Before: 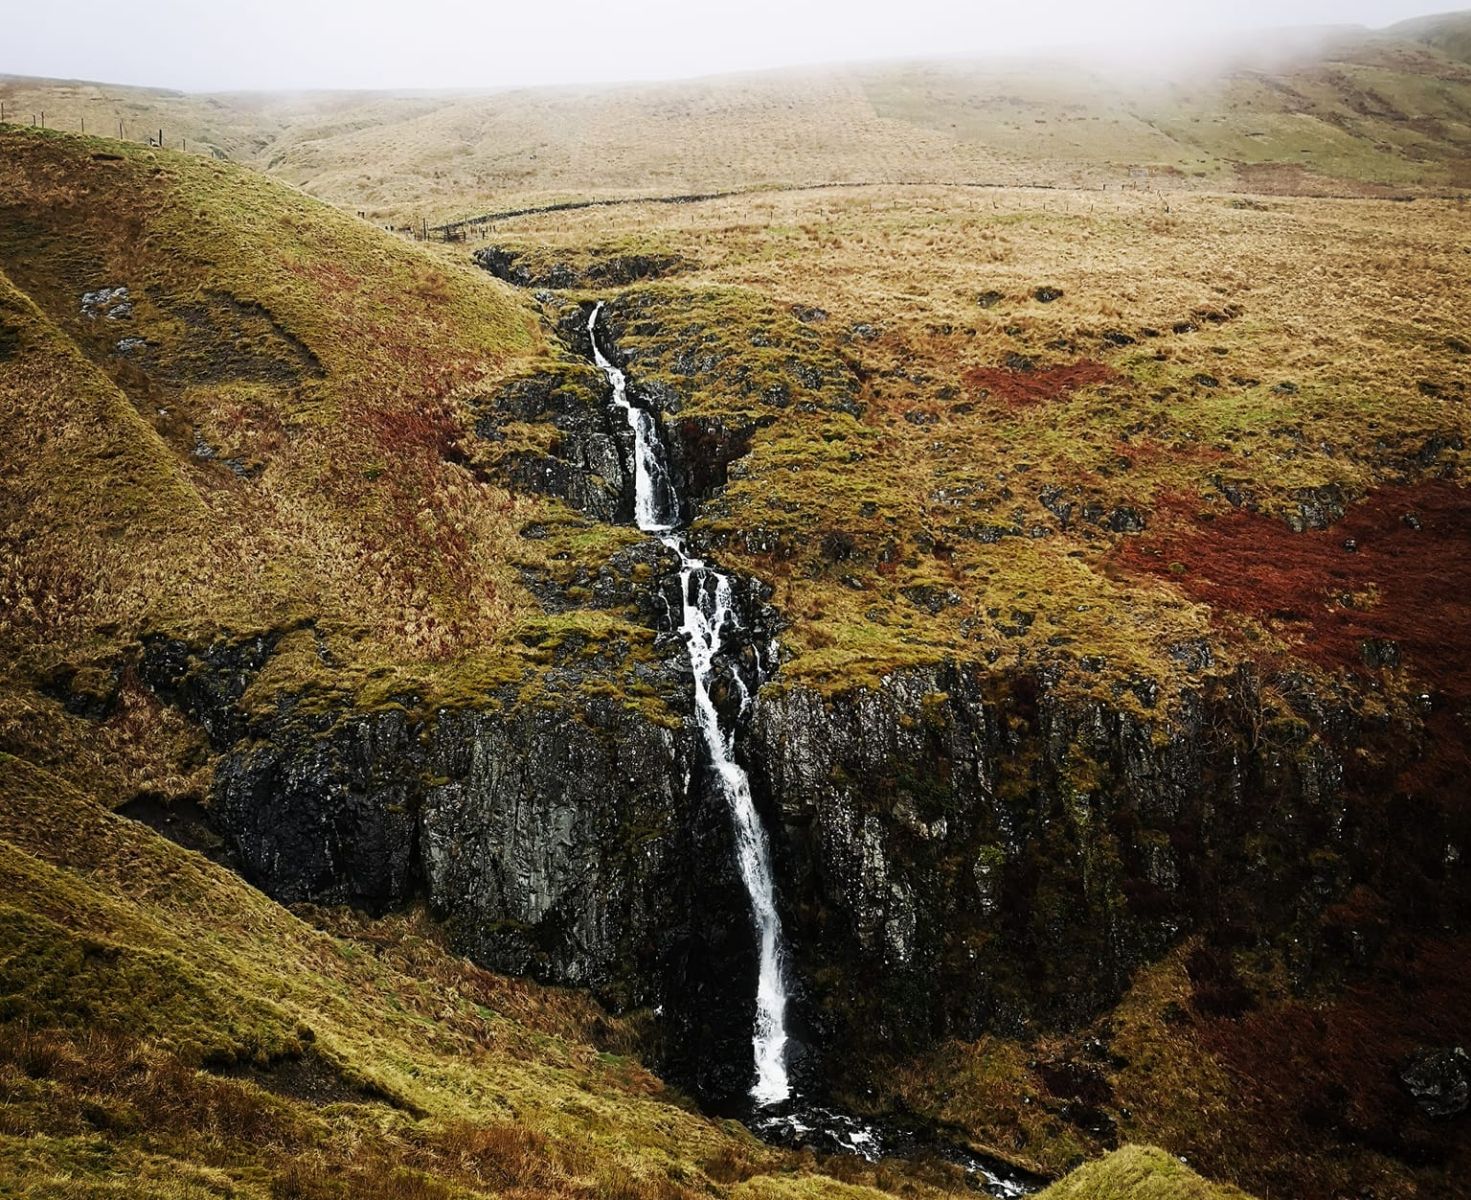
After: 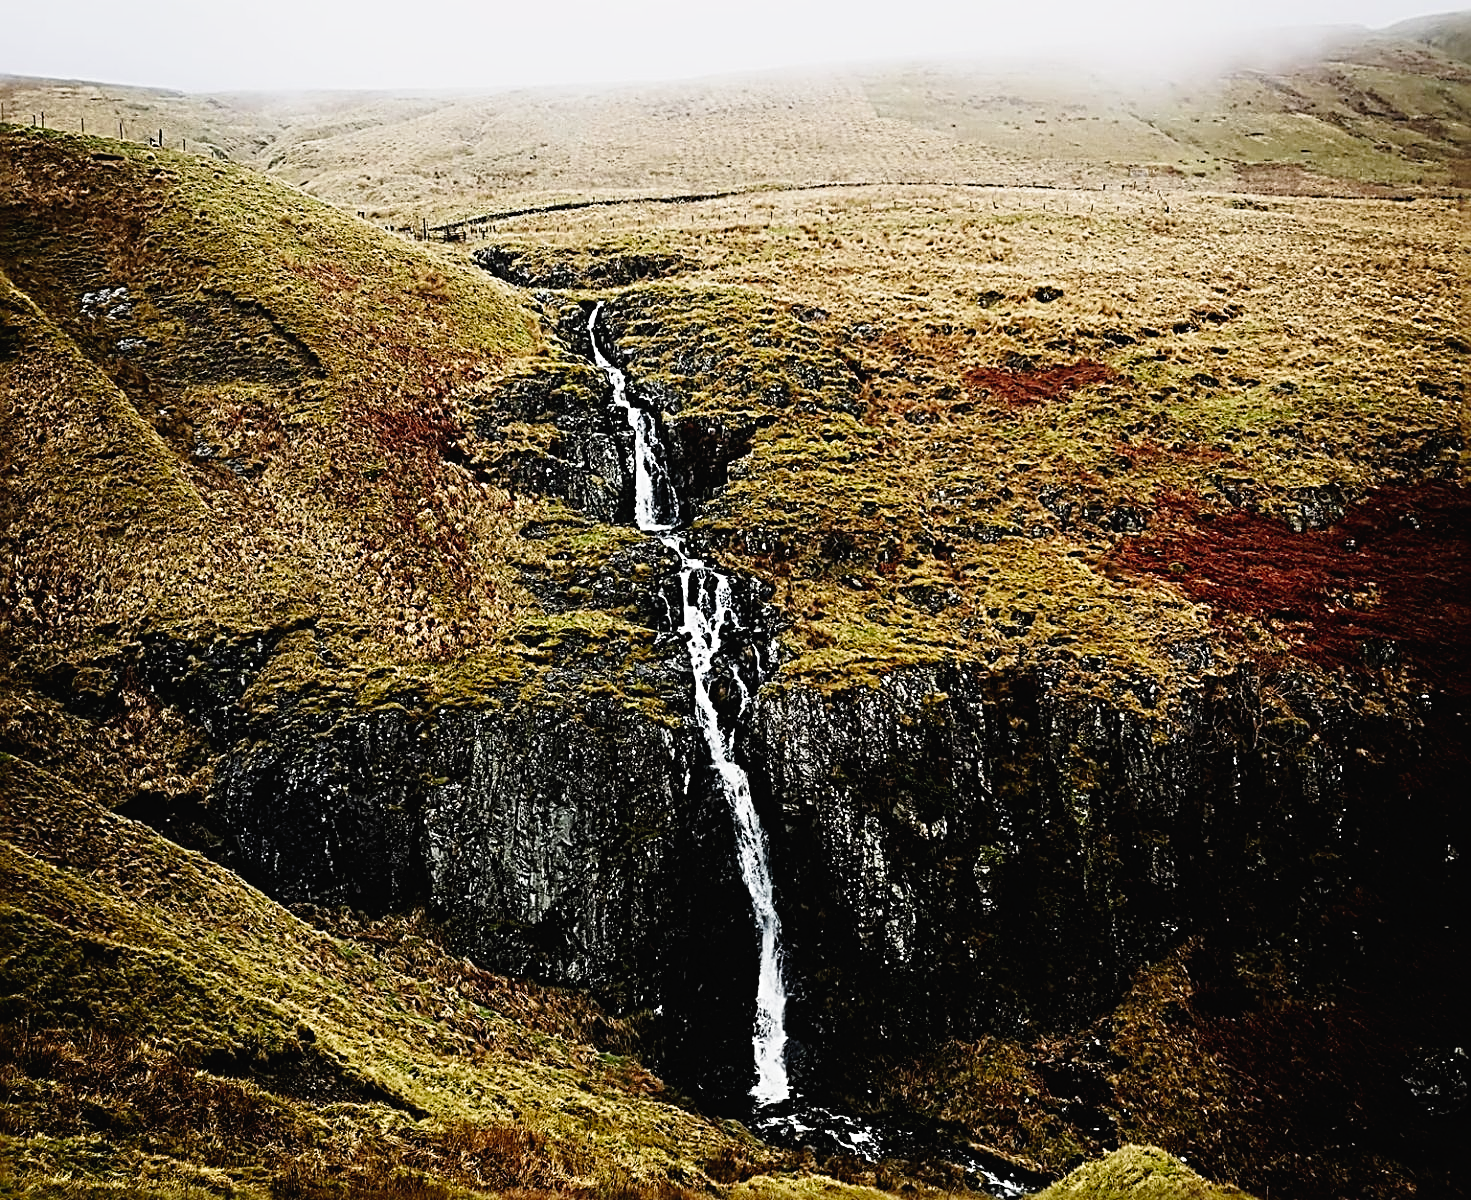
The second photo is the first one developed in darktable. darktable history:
tone curve: curves: ch0 [(0, 0.016) (0.11, 0.039) (0.259, 0.235) (0.383, 0.437) (0.499, 0.597) (0.733, 0.867) (0.843, 0.948) (1, 1)], preserve colors none
color correction: highlights b* 0.055, saturation 0.87
exposure: exposure -0.415 EV, compensate highlight preservation false
sharpen: radius 3.712, amount 0.921
